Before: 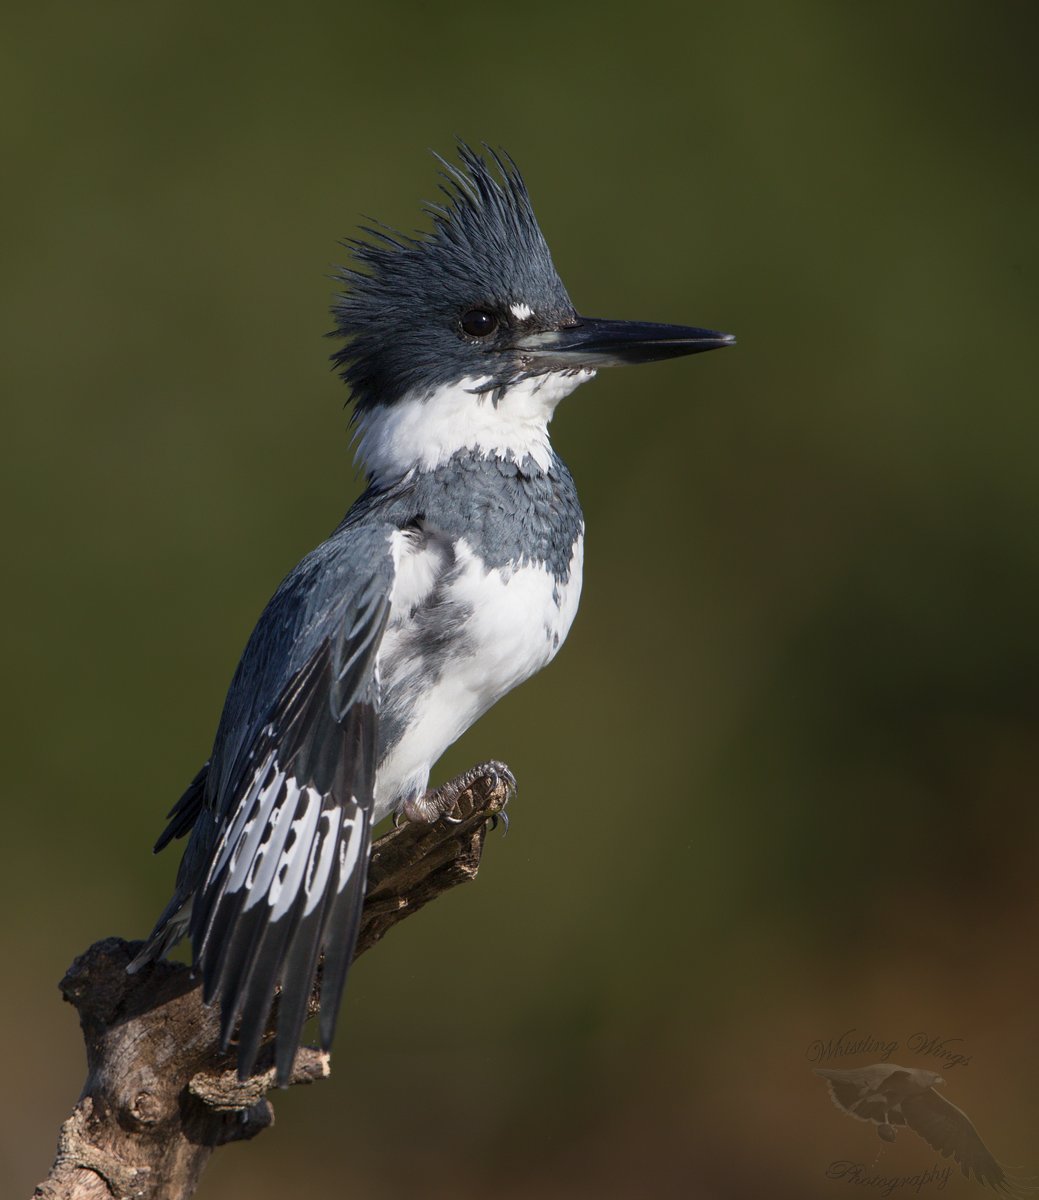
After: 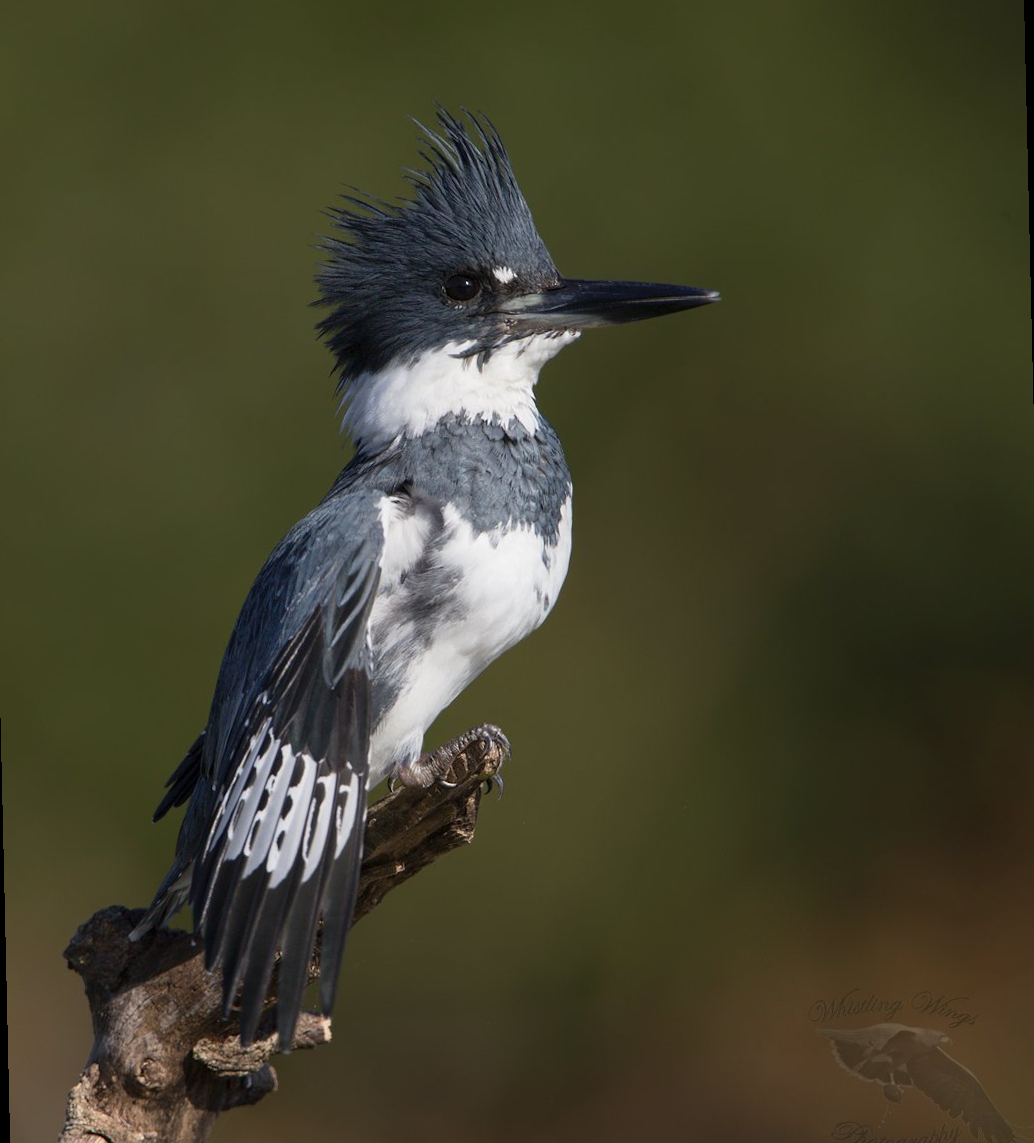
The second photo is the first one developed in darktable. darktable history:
rotate and perspective: rotation -1.32°, lens shift (horizontal) -0.031, crop left 0.015, crop right 0.985, crop top 0.047, crop bottom 0.982
